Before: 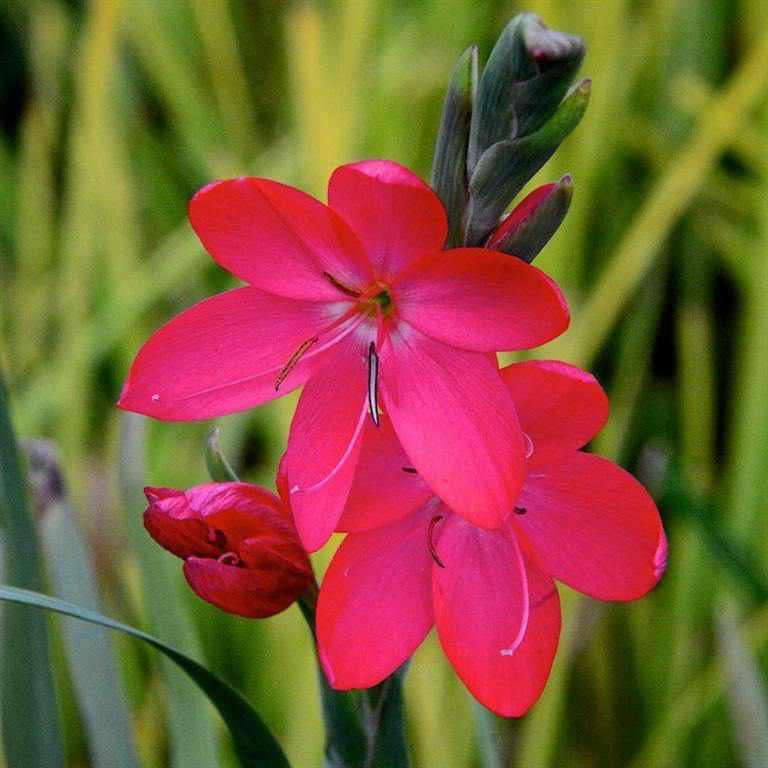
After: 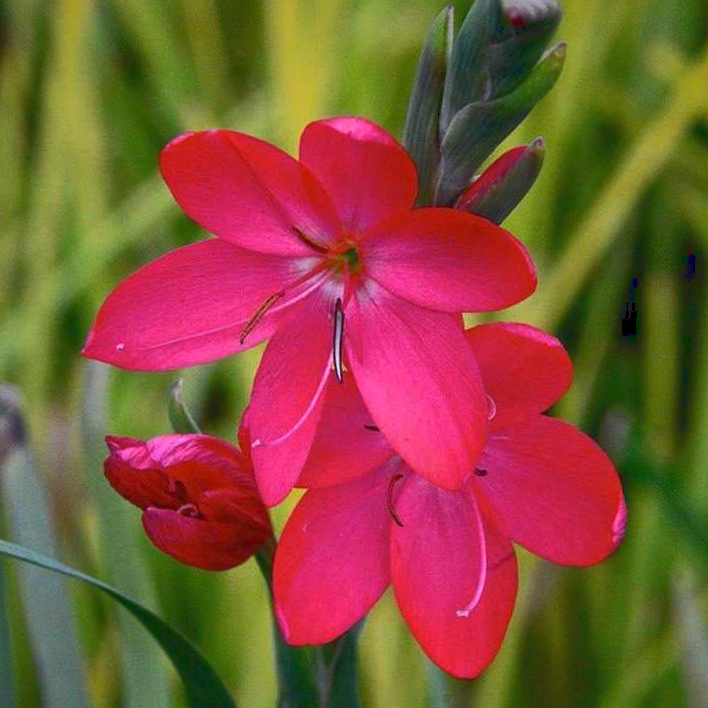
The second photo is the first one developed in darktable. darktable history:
white balance: emerald 1
tone curve: curves: ch0 [(0, 0.081) (0.483, 0.453) (0.881, 0.992)]
shadows and highlights: shadows 38.43, highlights -74.54
crop and rotate: angle -1.96°, left 3.097%, top 4.154%, right 1.586%, bottom 0.529%
